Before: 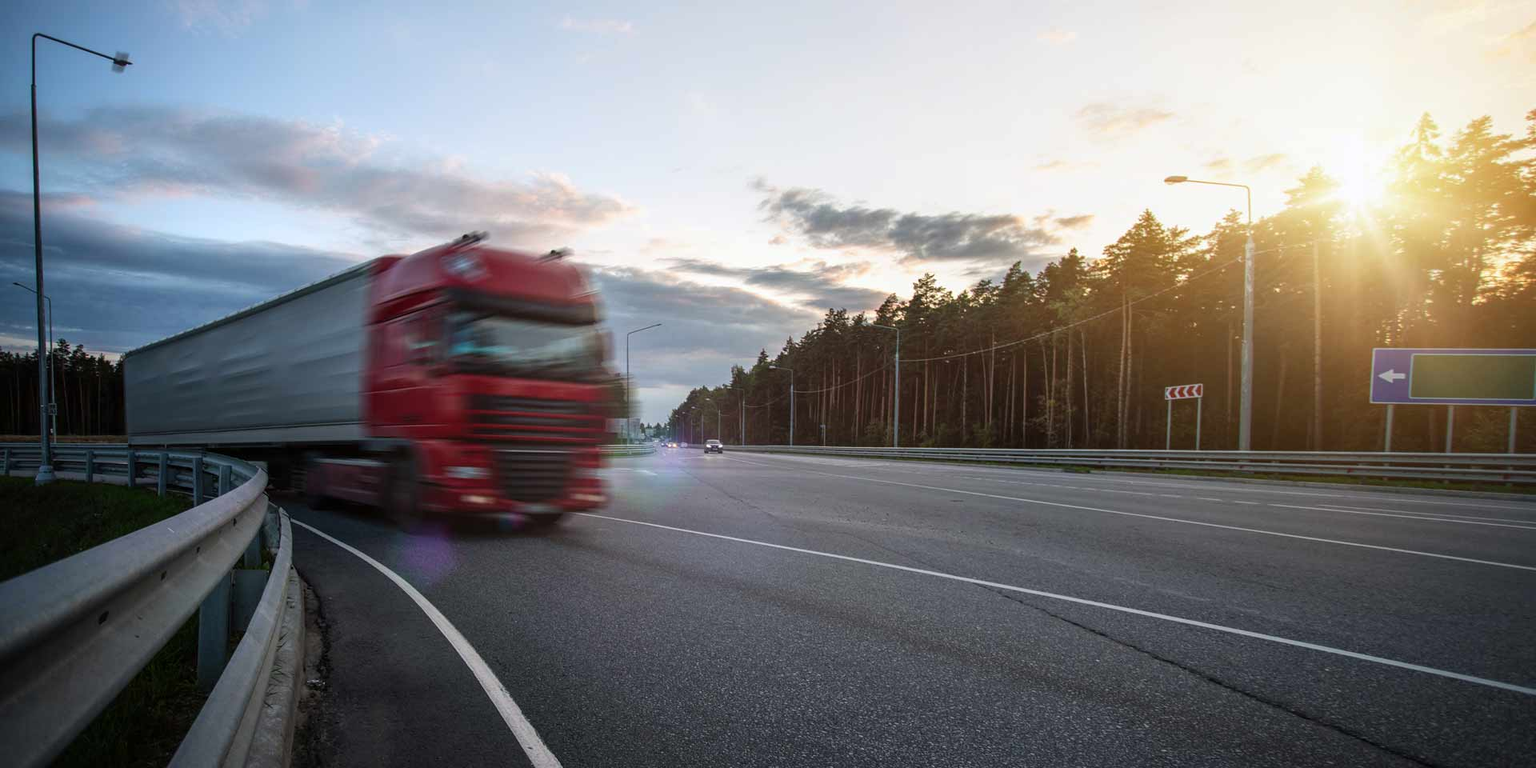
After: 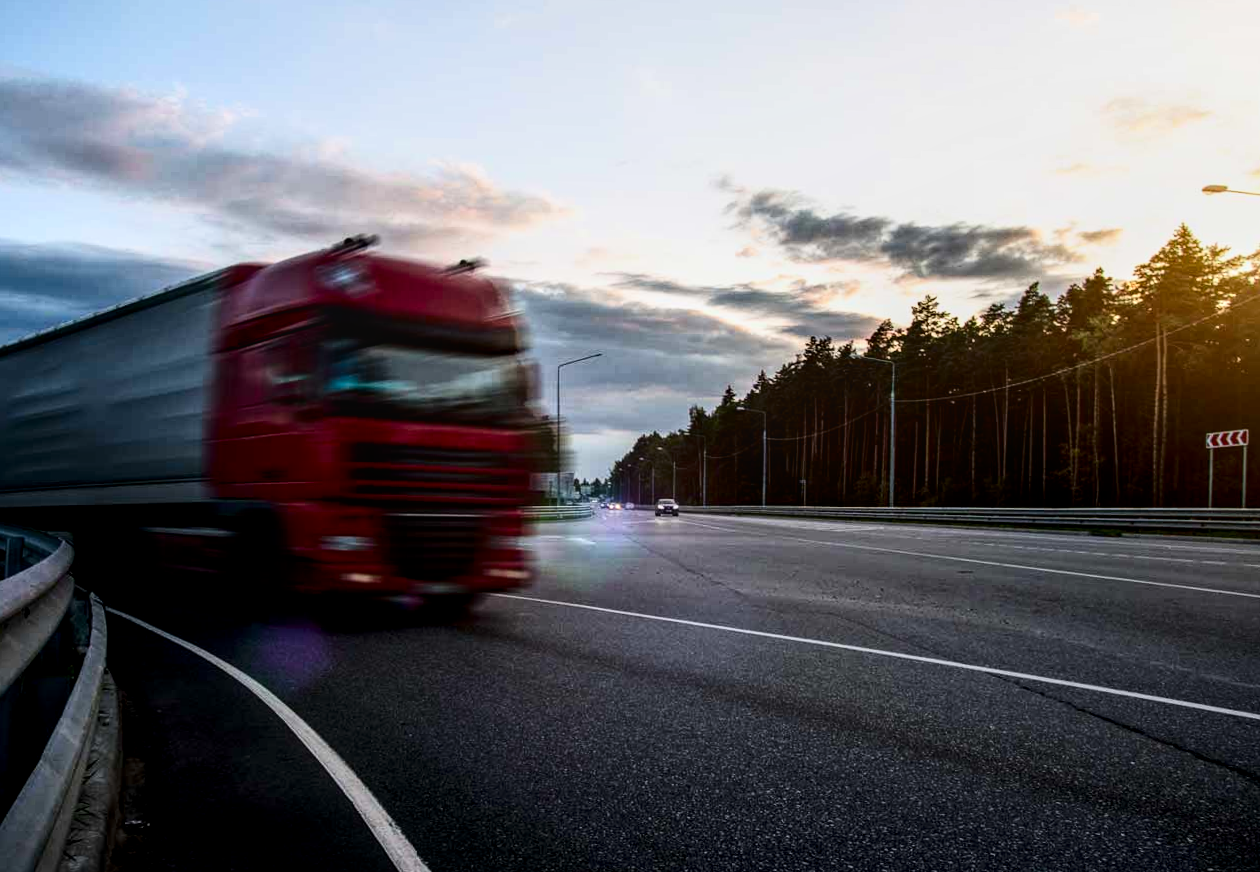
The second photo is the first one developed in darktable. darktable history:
crop and rotate: left 15.546%, right 17.787%
filmic rgb: black relative exposure -4.93 EV, white relative exposure 2.84 EV, hardness 3.72
rotate and perspective: rotation -0.013°, lens shift (vertical) -0.027, lens shift (horizontal) 0.178, crop left 0.016, crop right 0.989, crop top 0.082, crop bottom 0.918
local contrast: on, module defaults
contrast brightness saturation: contrast 0.22, brightness -0.19, saturation 0.24
